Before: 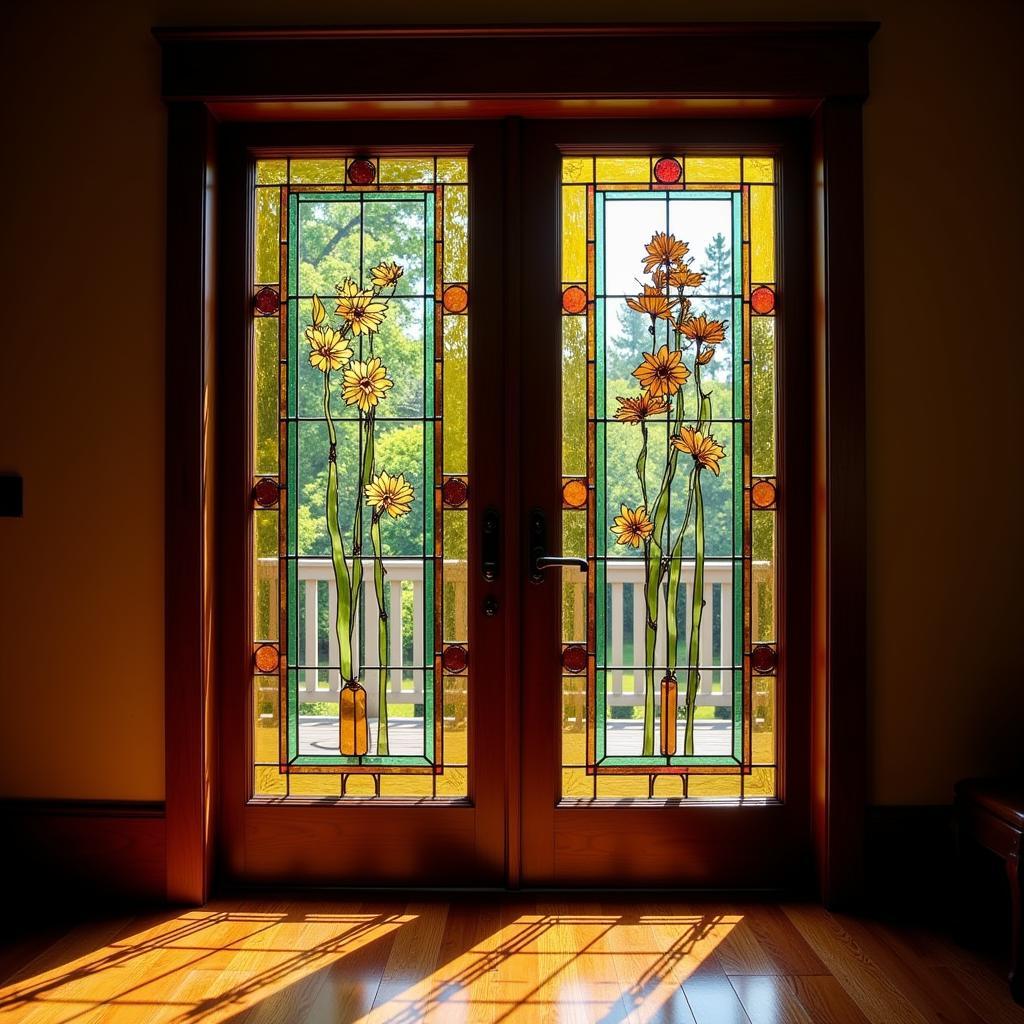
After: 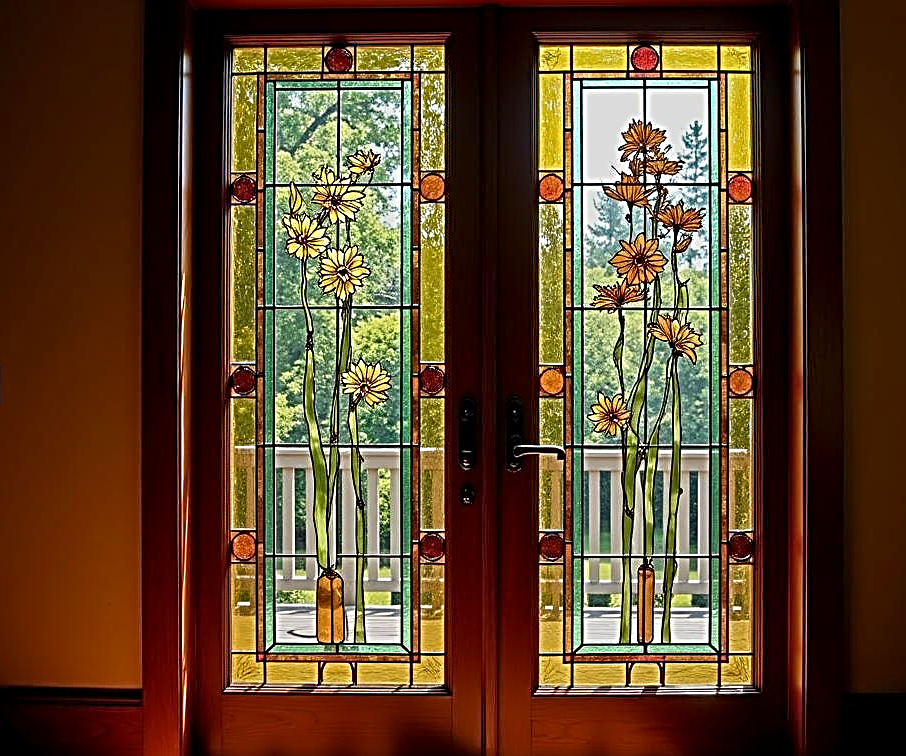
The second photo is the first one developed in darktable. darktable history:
tone equalizer: -8 EV -0.023 EV, -7 EV 0.014 EV, -6 EV -0.008 EV, -5 EV 0.005 EV, -4 EV -0.035 EV, -3 EV -0.24 EV, -2 EV -0.679 EV, -1 EV -0.979 EV, +0 EV -0.949 EV, mask exposure compensation -0.498 EV
sharpen: radius 3.141, amount 1.738
exposure: black level correction 0.001, exposure 0.5 EV, compensate highlight preservation false
crop and rotate: left 2.283%, top 11.008%, right 9.216%, bottom 15.138%
